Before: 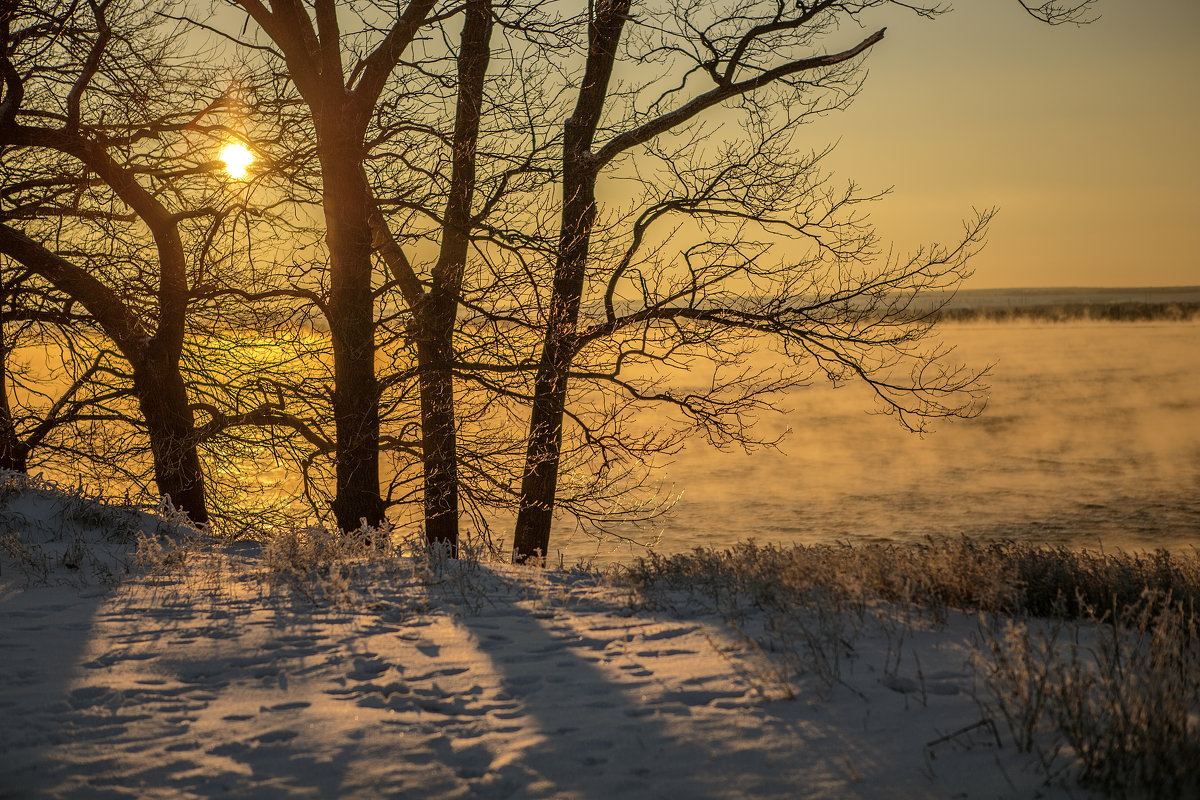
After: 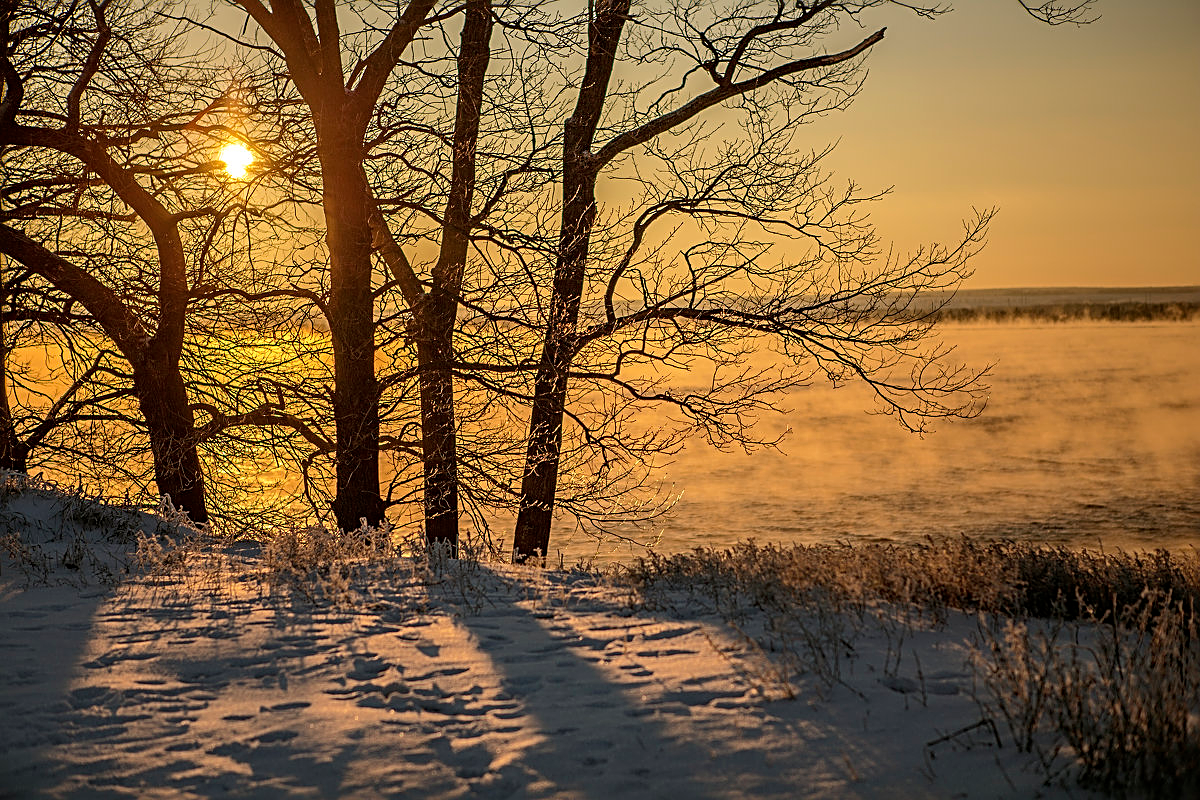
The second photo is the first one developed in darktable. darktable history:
sharpen: radius 2.556, amount 0.639
